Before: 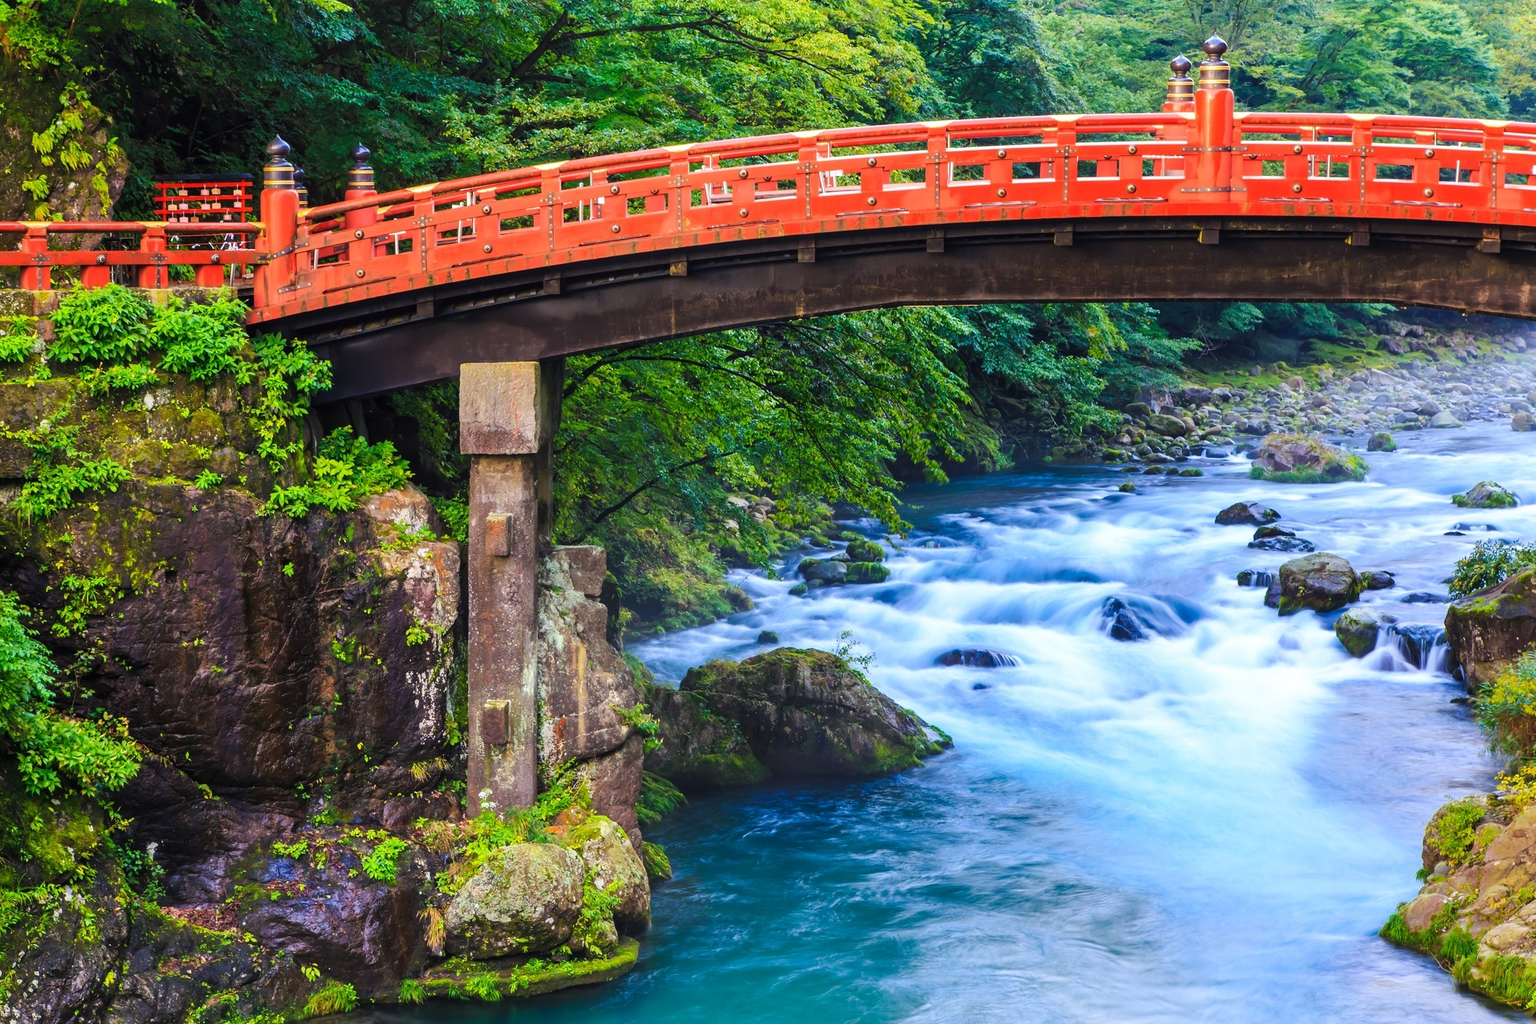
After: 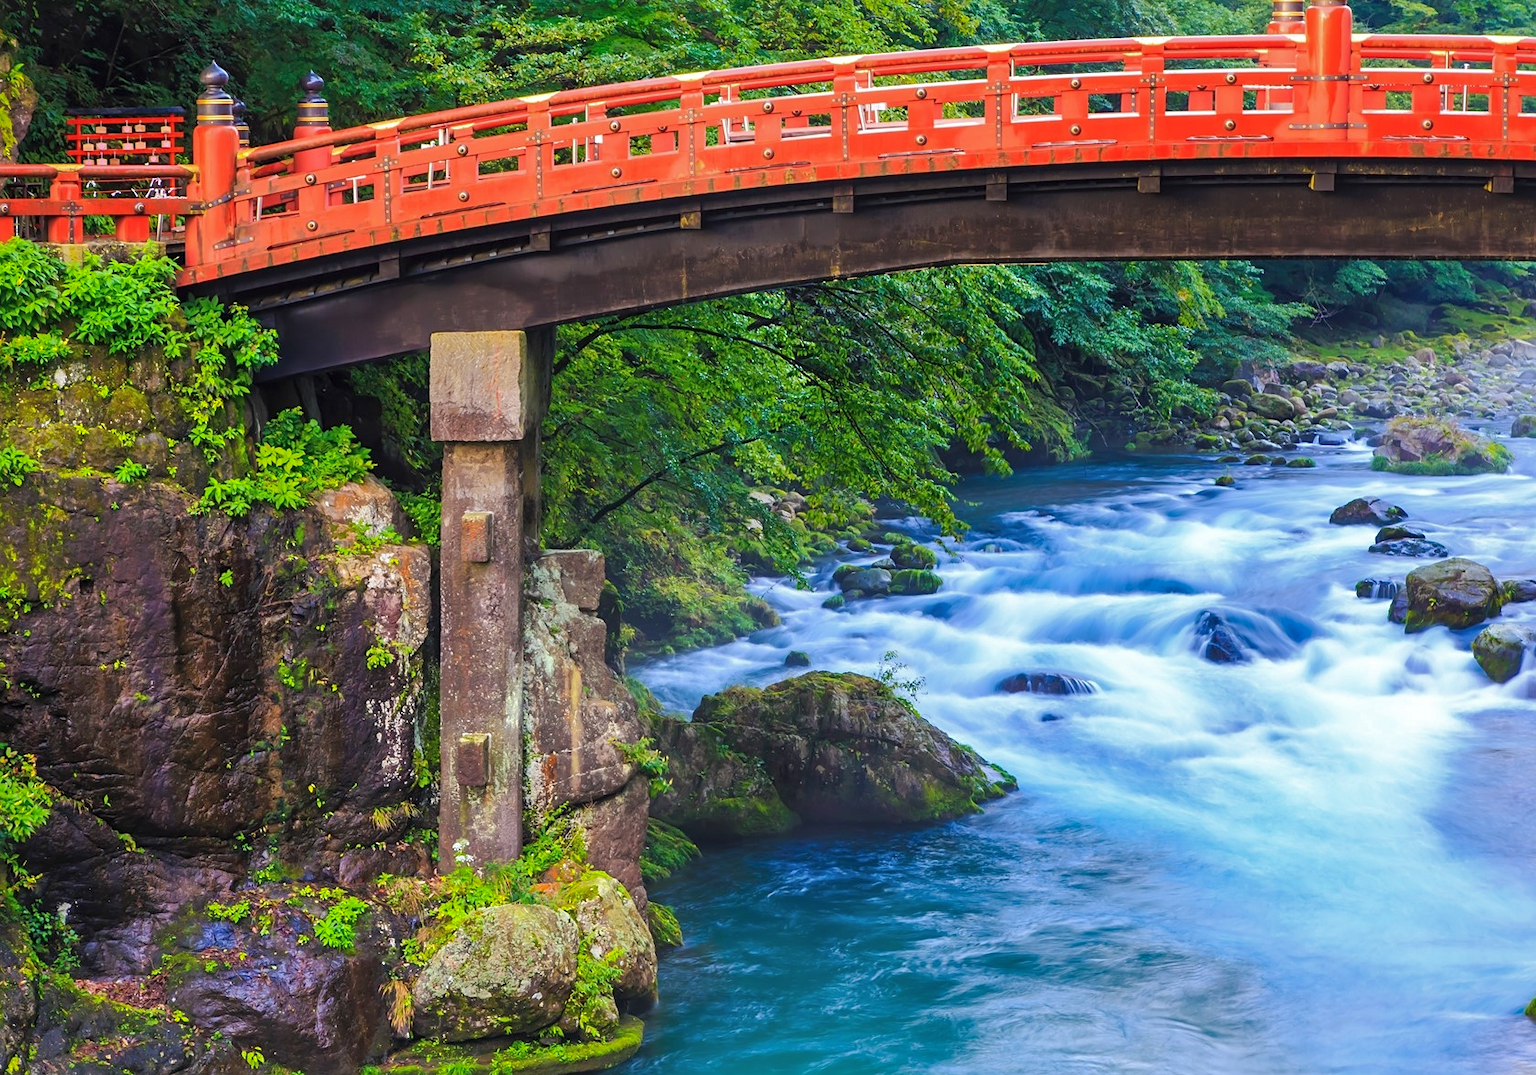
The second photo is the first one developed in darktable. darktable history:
sharpen: amount 0.2
crop: left 6.446%, top 8.188%, right 9.538%, bottom 3.548%
shadows and highlights: on, module defaults
